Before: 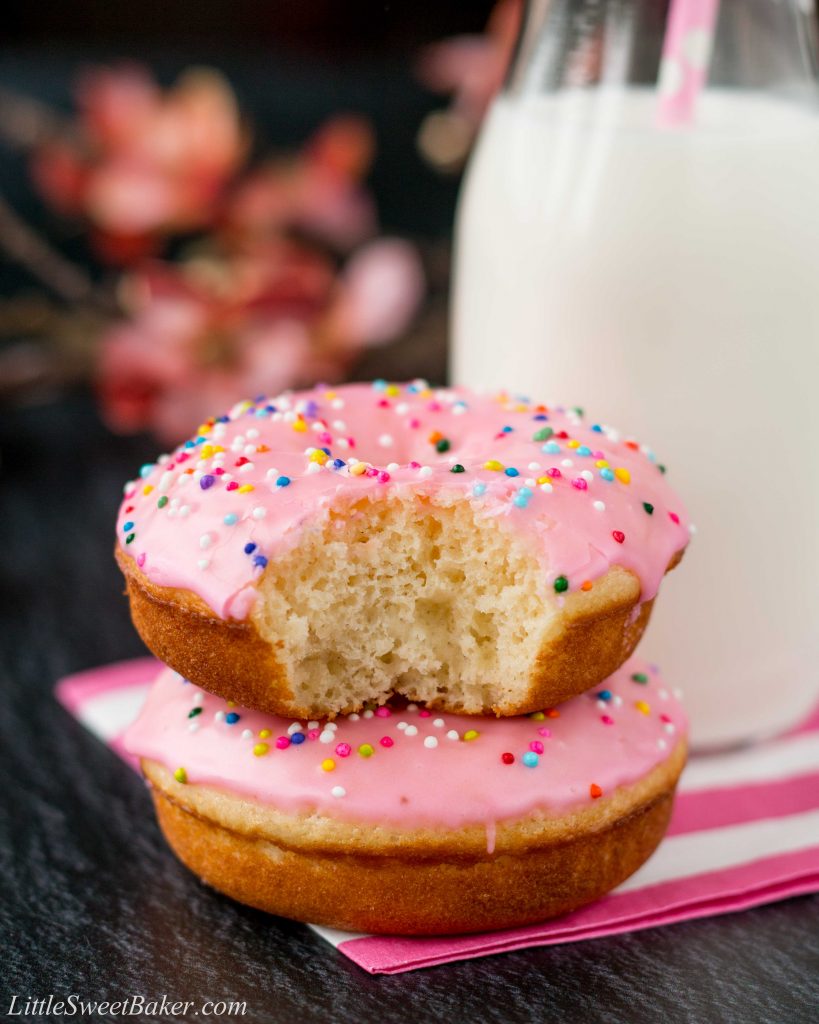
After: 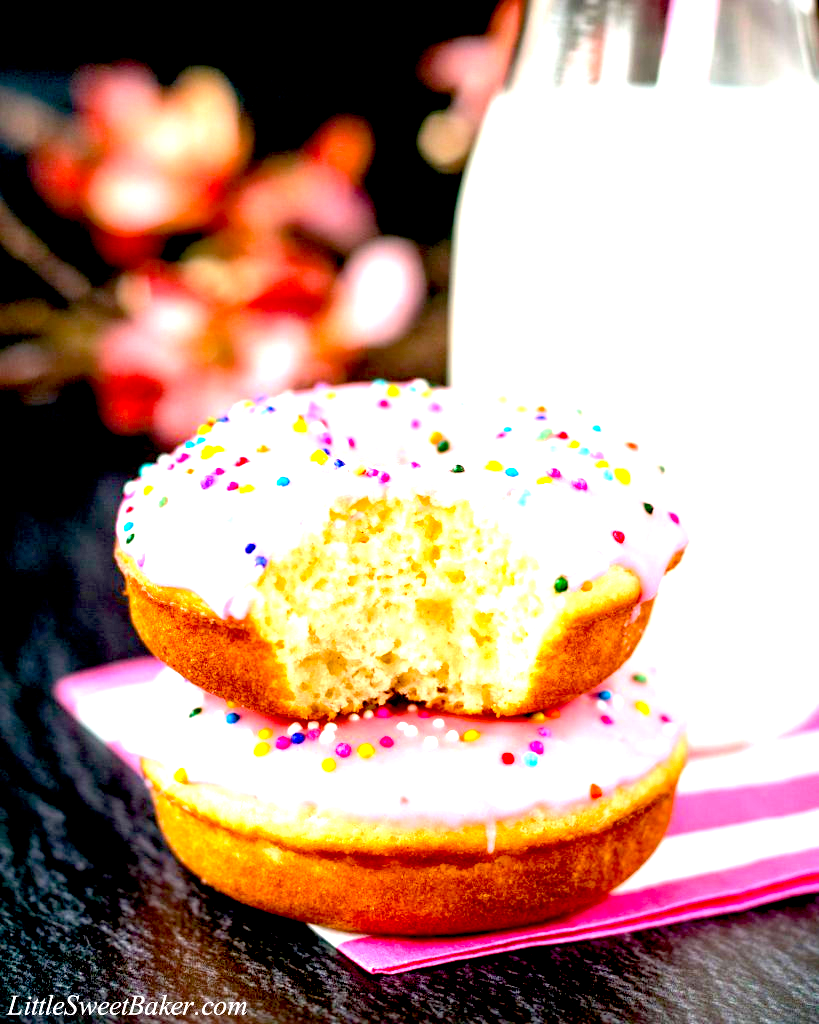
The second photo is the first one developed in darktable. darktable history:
exposure: black level correction 0.016, exposure 1.774 EV, compensate highlight preservation false
color balance rgb: linear chroma grading › shadows -8%, linear chroma grading › global chroma 10%, perceptual saturation grading › global saturation 2%, perceptual saturation grading › highlights -2%, perceptual saturation grading › mid-tones 4%, perceptual saturation grading › shadows 8%, perceptual brilliance grading › global brilliance 2%, perceptual brilliance grading › highlights -4%, global vibrance 16%, saturation formula JzAzBz (2021)
